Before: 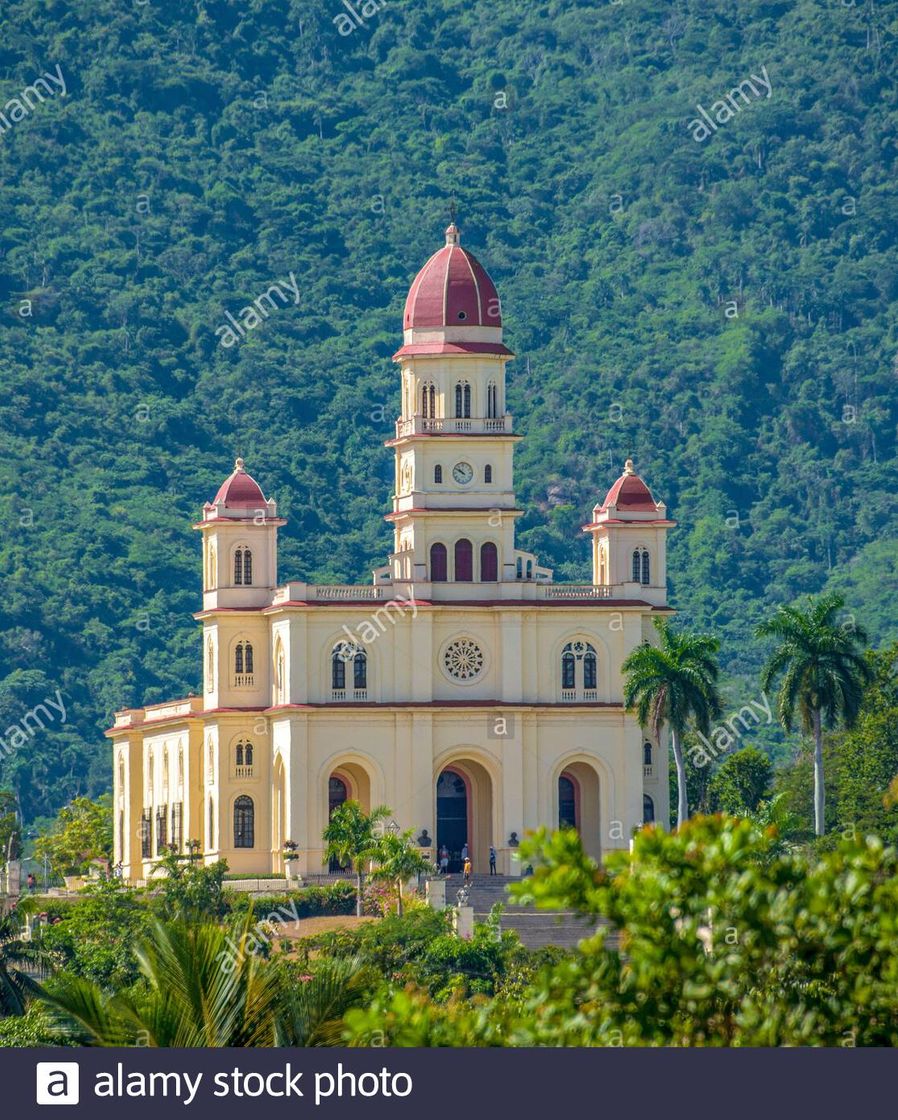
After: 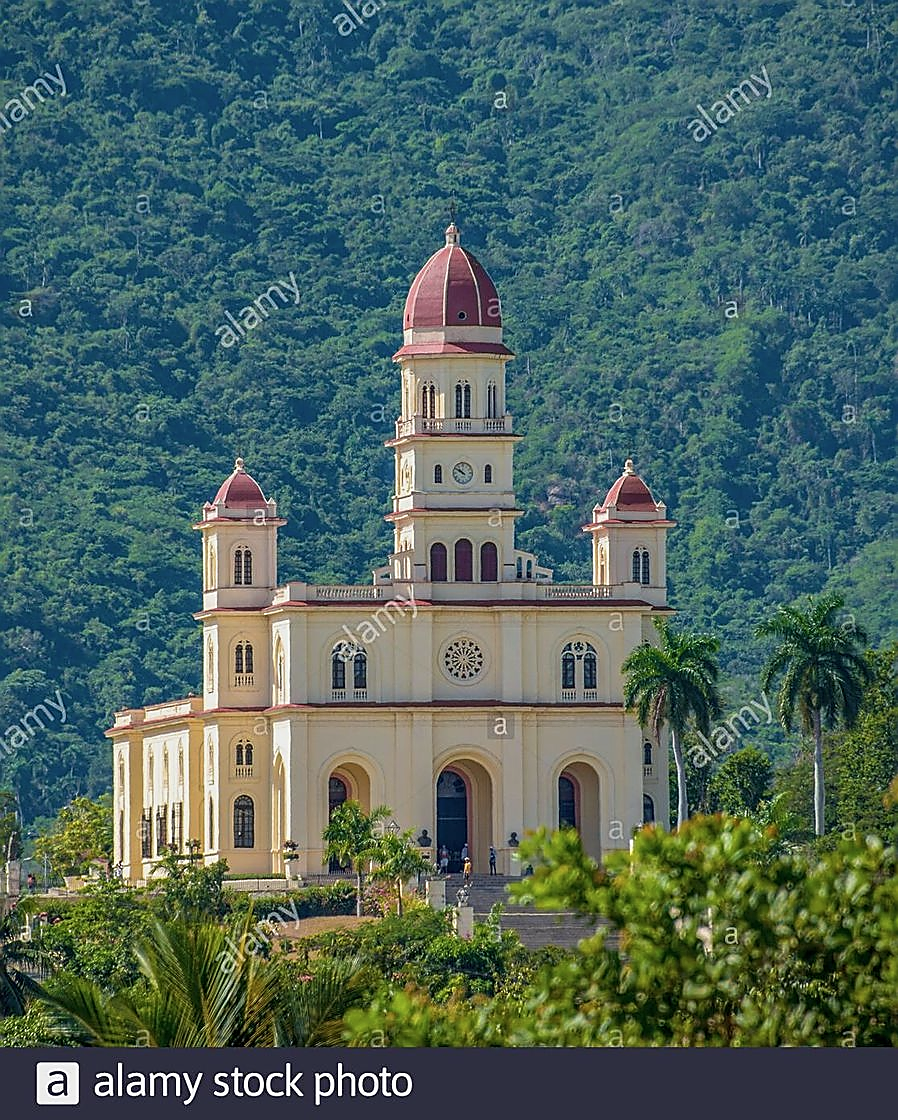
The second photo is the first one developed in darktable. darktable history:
sharpen: radius 1.363, amount 1.256, threshold 0.711
contrast brightness saturation: saturation -0.092
exposure: exposure -0.243 EV, compensate exposure bias true, compensate highlight preservation false
